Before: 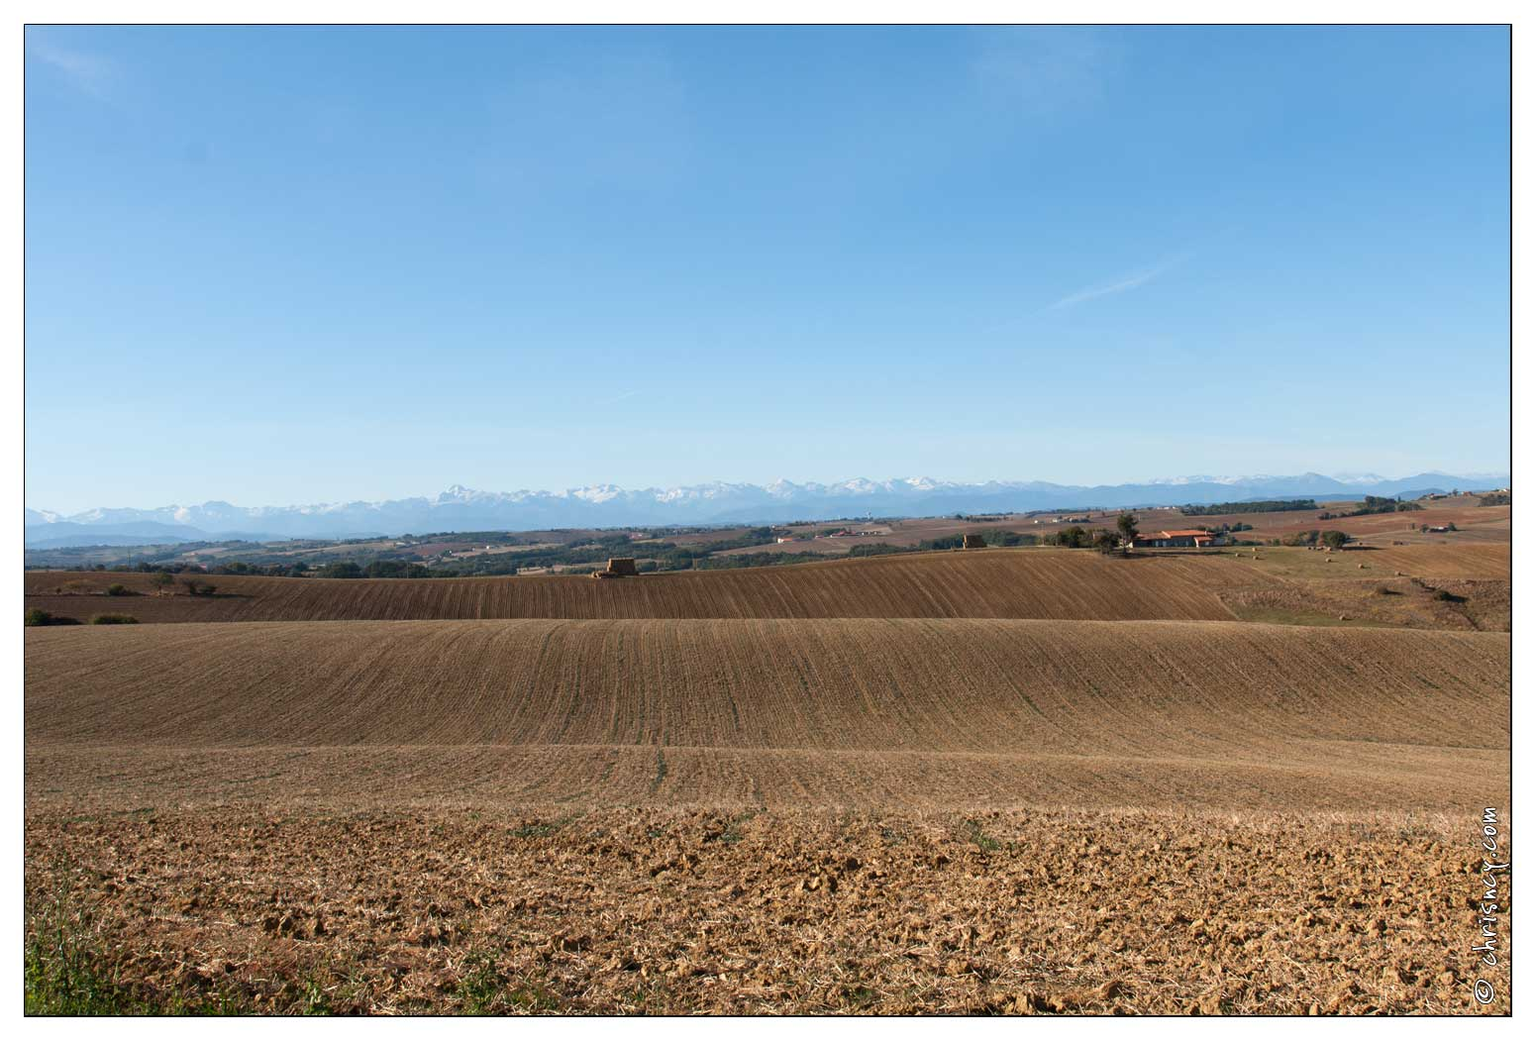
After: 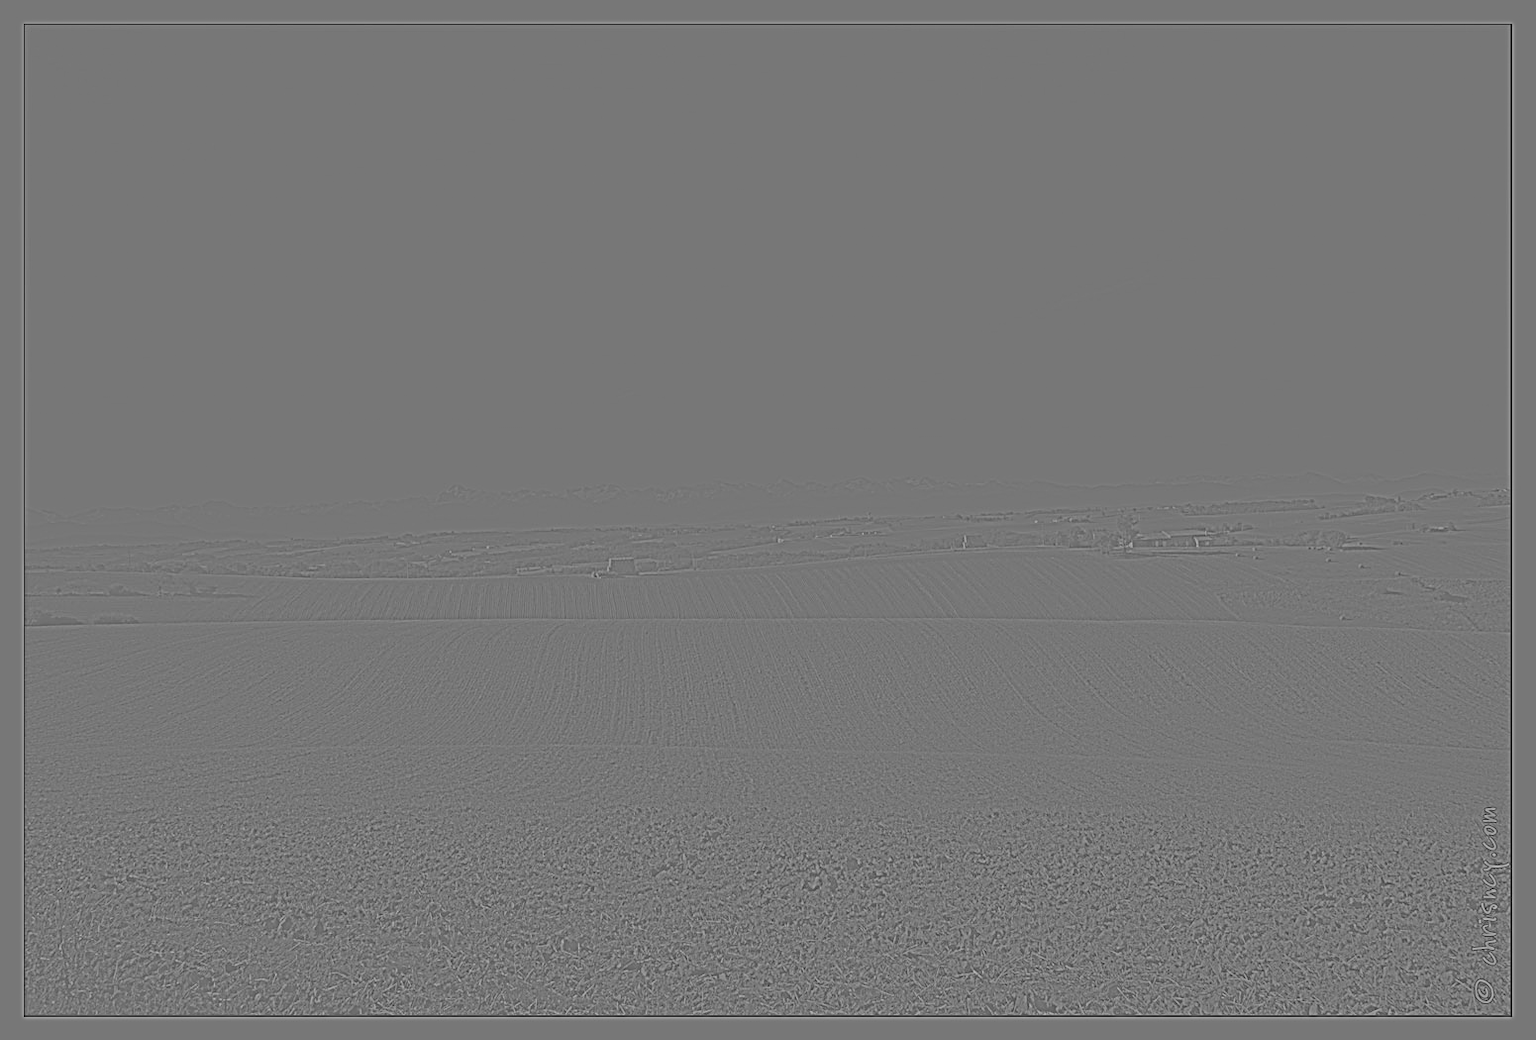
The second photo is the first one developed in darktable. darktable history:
sharpen: on, module defaults
highpass: sharpness 5.84%, contrast boost 8.44%
exposure: black level correction 0.012, compensate highlight preservation false
contrast brightness saturation: contrast -0.05, saturation -0.41
